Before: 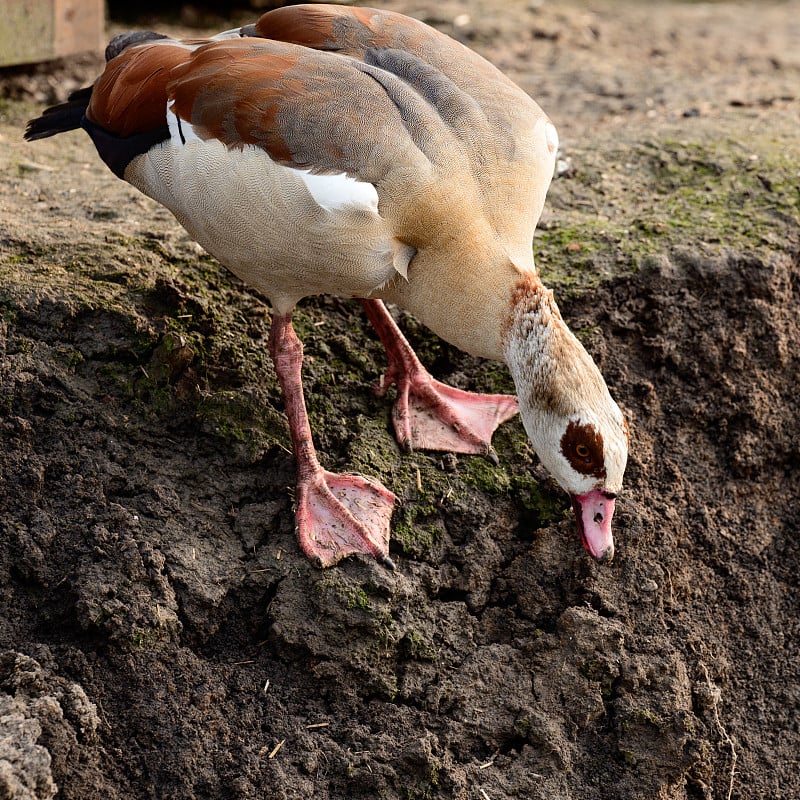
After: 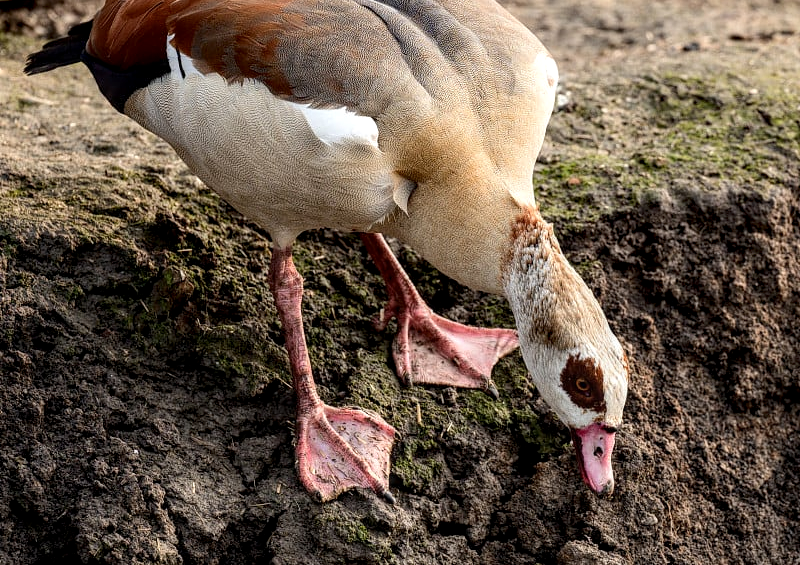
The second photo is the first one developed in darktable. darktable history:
local contrast: highlights 40%, shadows 60%, detail 136%, midtone range 0.514
crop and rotate: top 8.293%, bottom 20.996%
